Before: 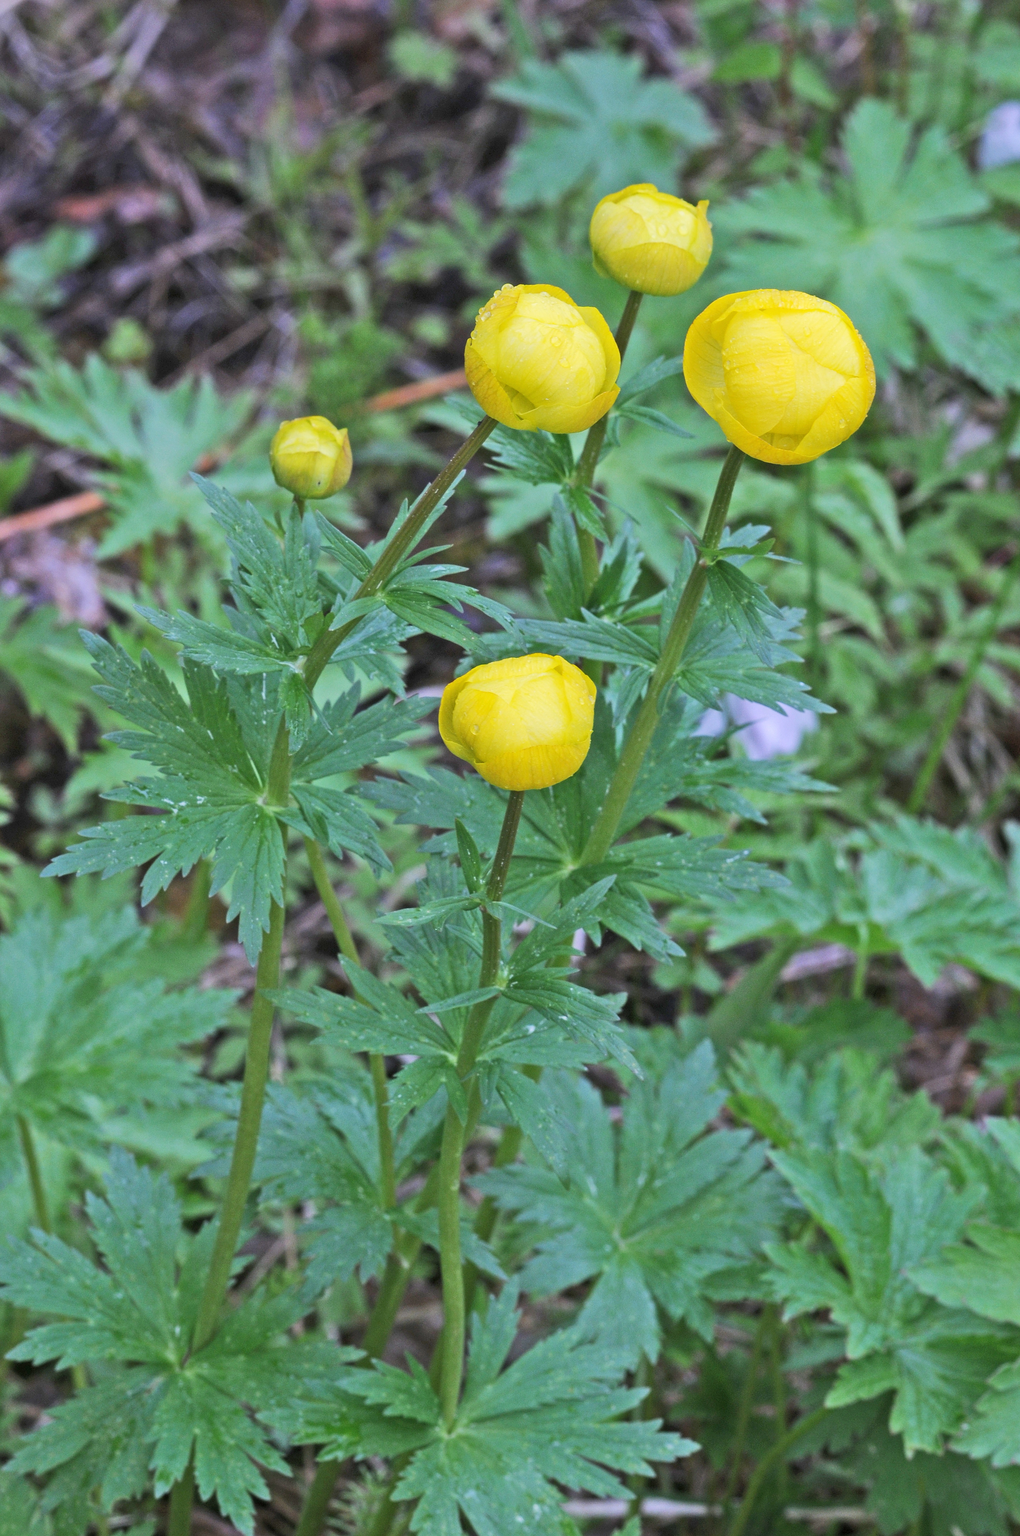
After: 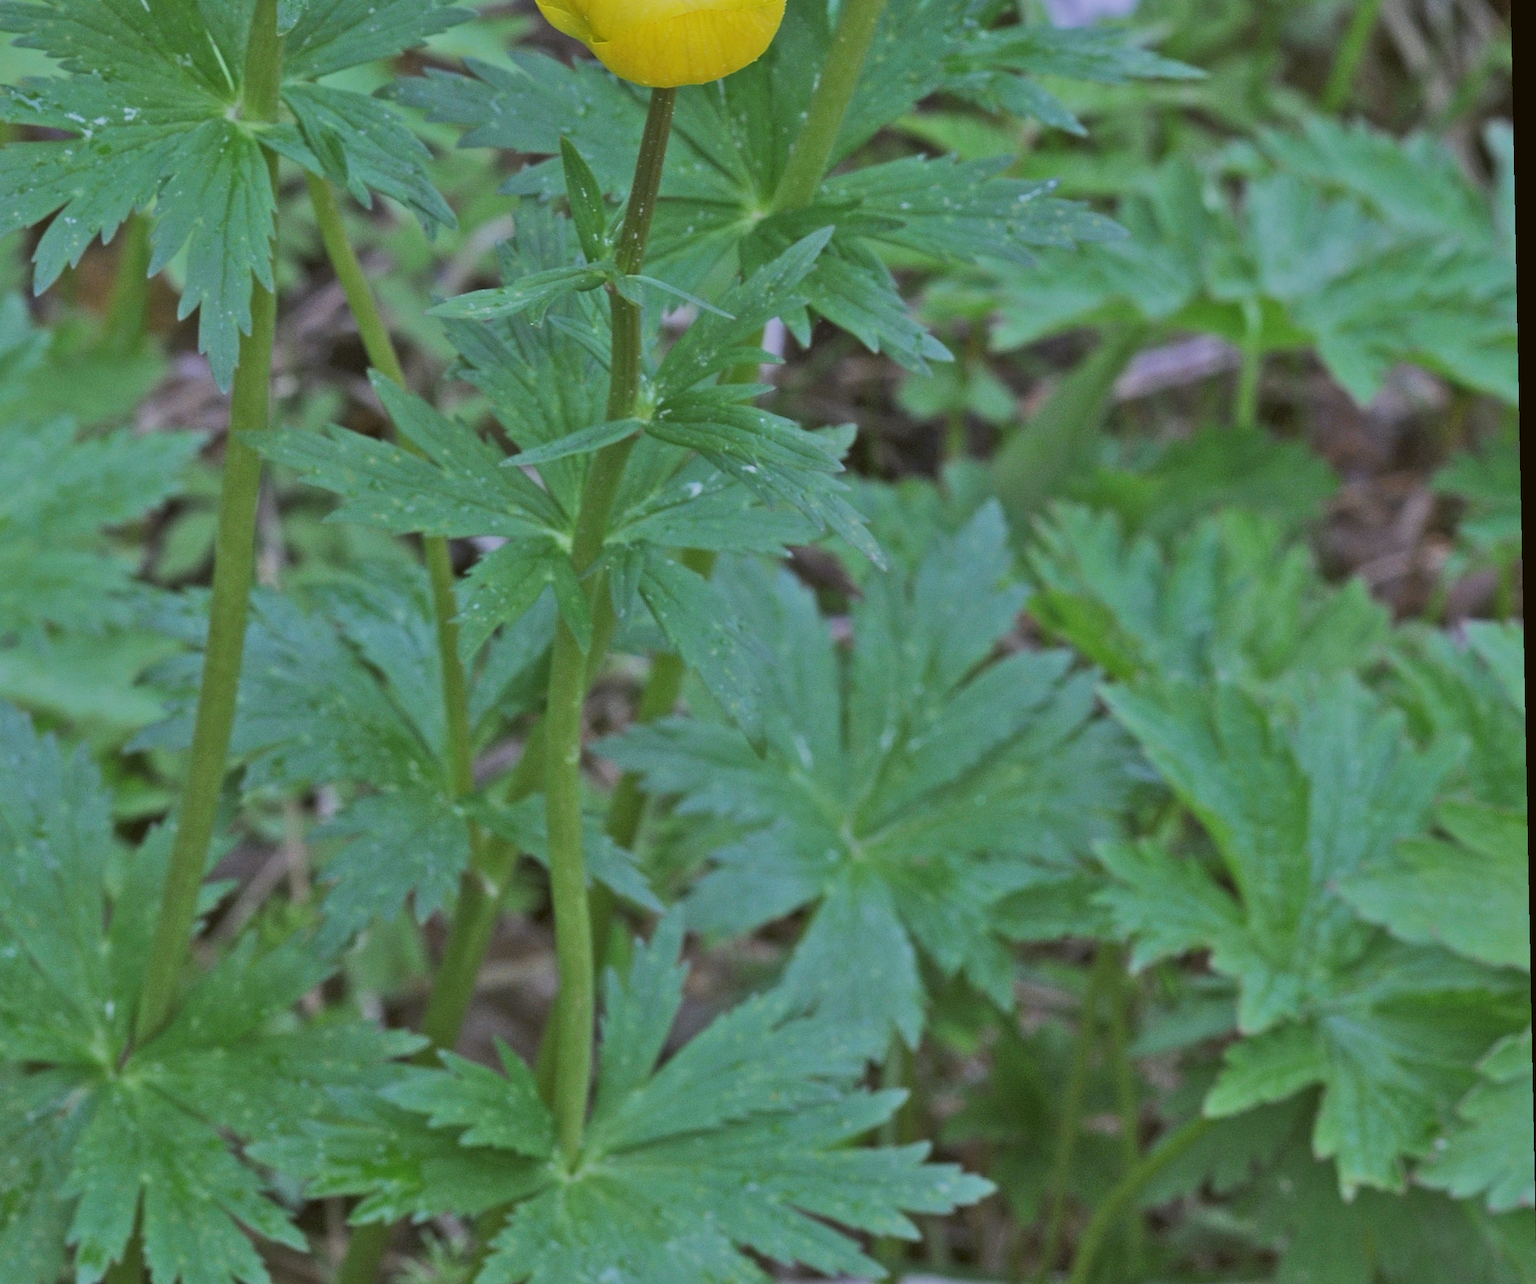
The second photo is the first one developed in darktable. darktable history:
rotate and perspective: rotation -1.17°, automatic cropping off
crop and rotate: left 13.306%, top 48.129%, bottom 2.928%
tone equalizer: -8 EV 0.25 EV, -7 EV 0.417 EV, -6 EV 0.417 EV, -5 EV 0.25 EV, -3 EV -0.25 EV, -2 EV -0.417 EV, -1 EV -0.417 EV, +0 EV -0.25 EV, edges refinement/feathering 500, mask exposure compensation -1.57 EV, preserve details guided filter
color balance: lift [1.004, 1.002, 1.002, 0.998], gamma [1, 1.007, 1.002, 0.993], gain [1, 0.977, 1.013, 1.023], contrast -3.64%
